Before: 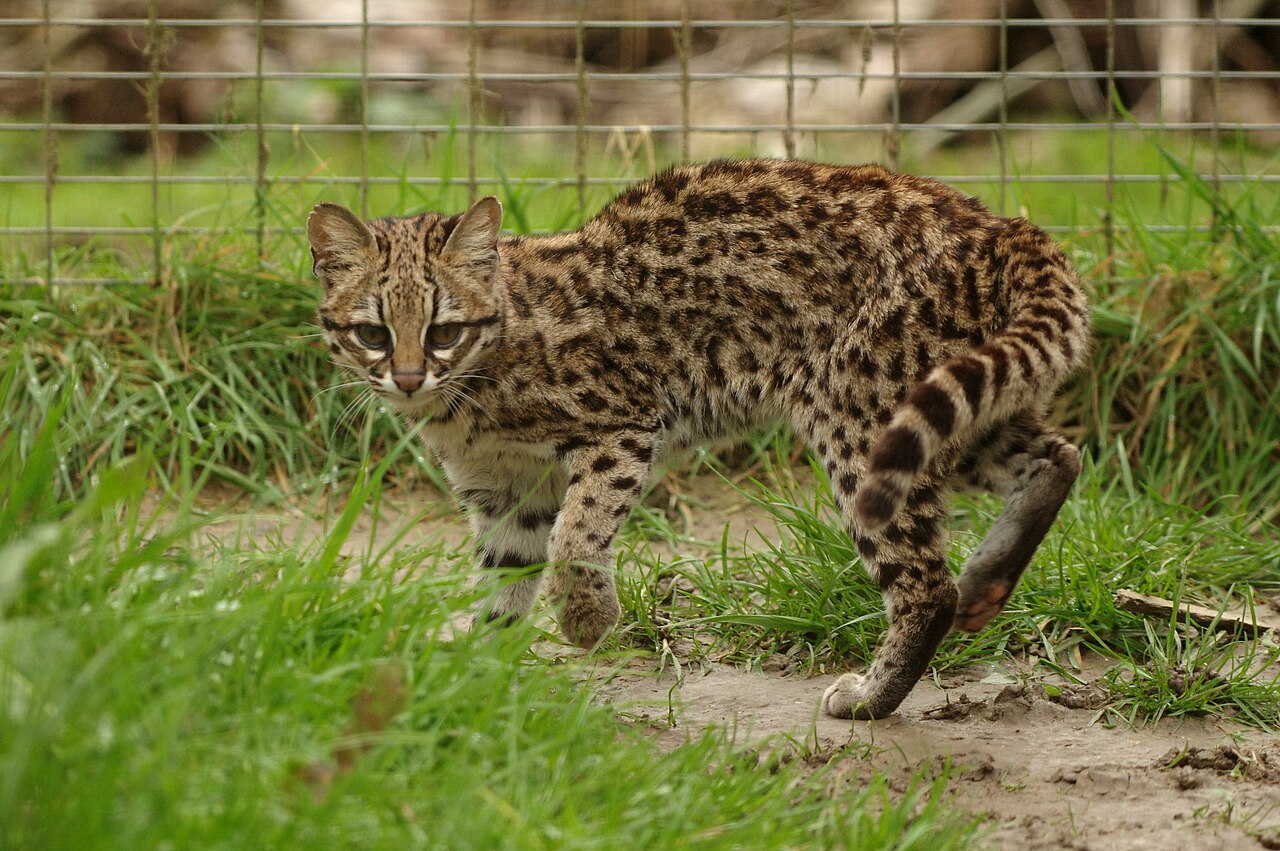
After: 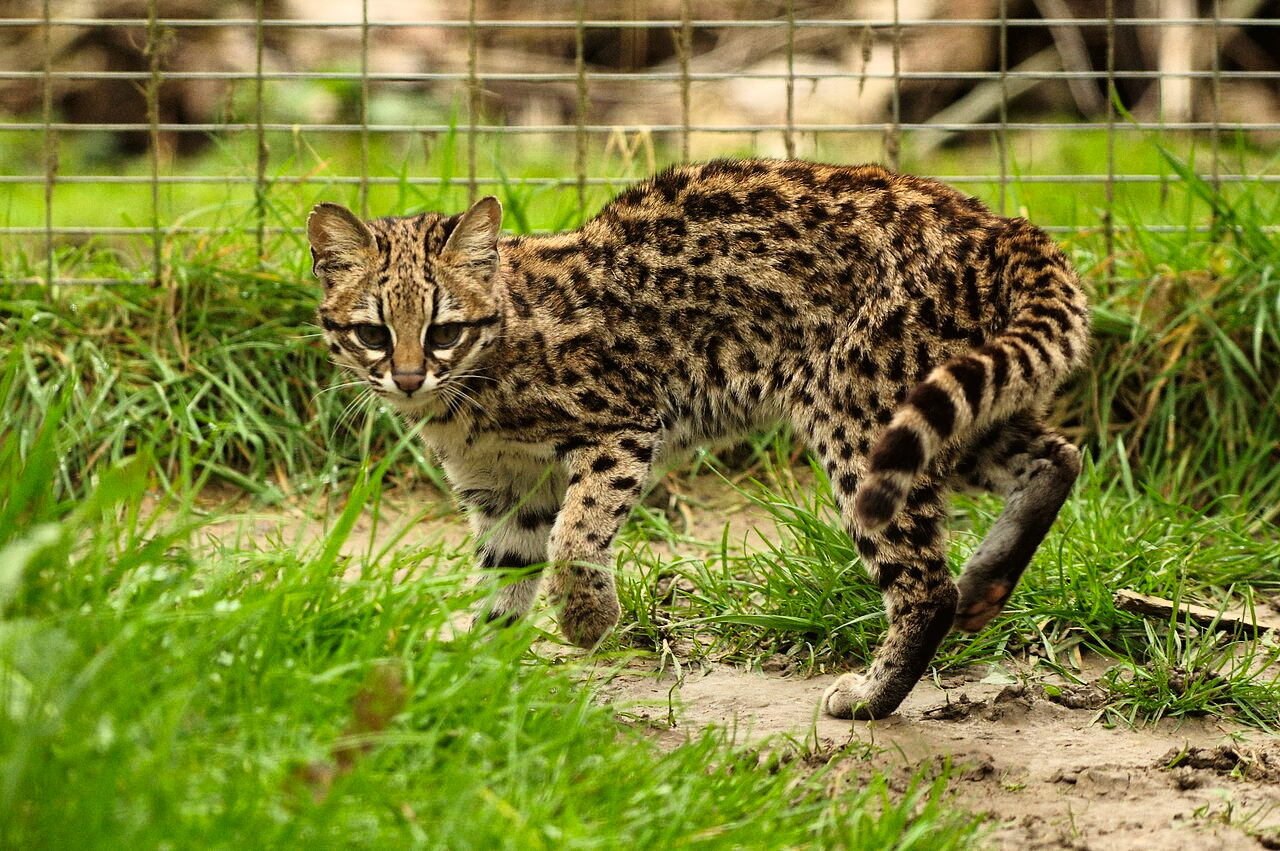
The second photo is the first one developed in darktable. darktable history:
grain: coarseness 0.09 ISO, strength 16.61%
shadows and highlights: shadows 25, highlights -48, soften with gaussian
tone curve: curves: ch0 [(0.016, 0.011) (0.084, 0.026) (0.469, 0.508) (0.721, 0.862) (1, 1)], color space Lab, linked channels, preserve colors none
contrast brightness saturation: saturation 0.18
